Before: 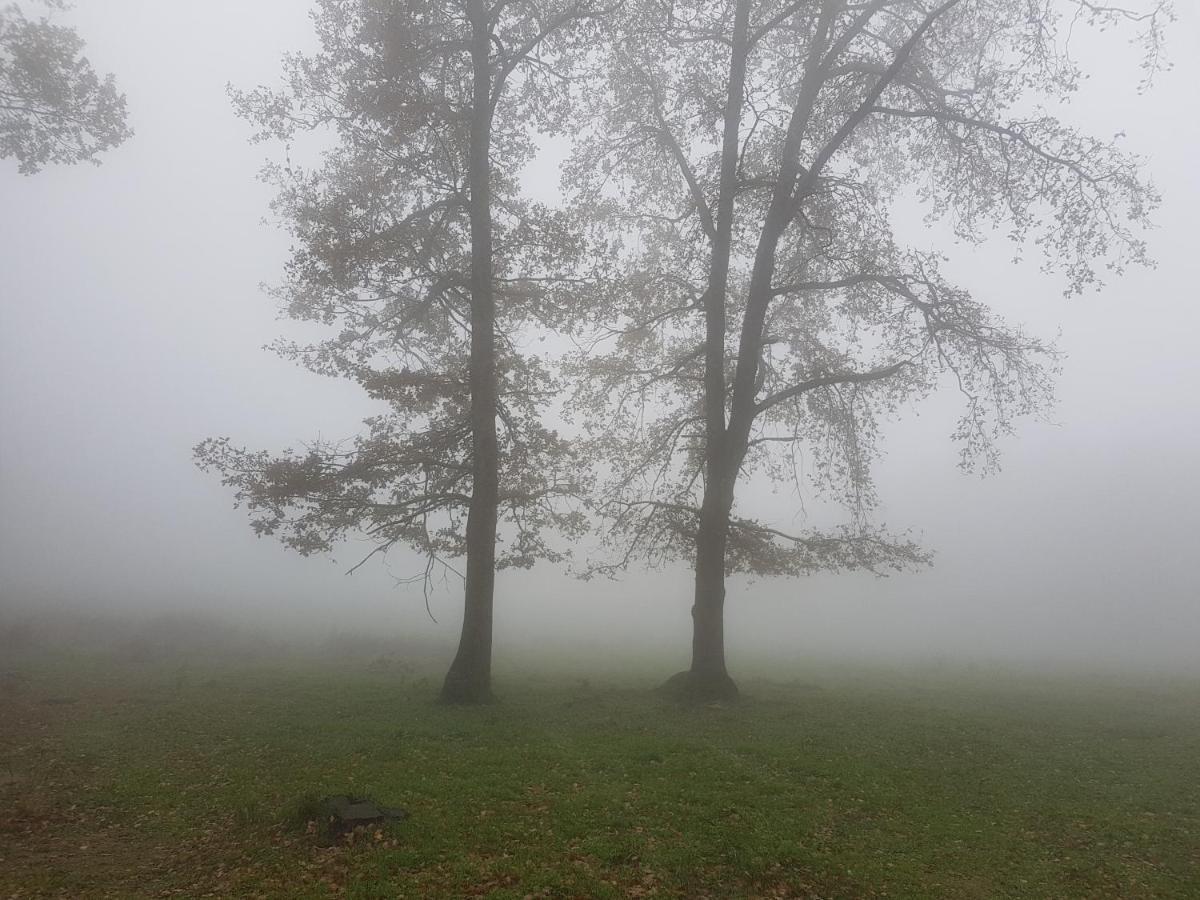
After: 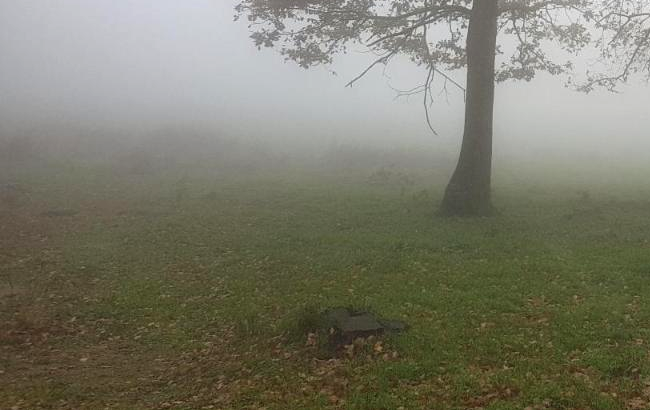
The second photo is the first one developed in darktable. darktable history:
exposure: black level correction 0, exposure 0.5 EV, compensate highlight preservation false
crop and rotate: top 54.249%, right 45.783%, bottom 0.194%
